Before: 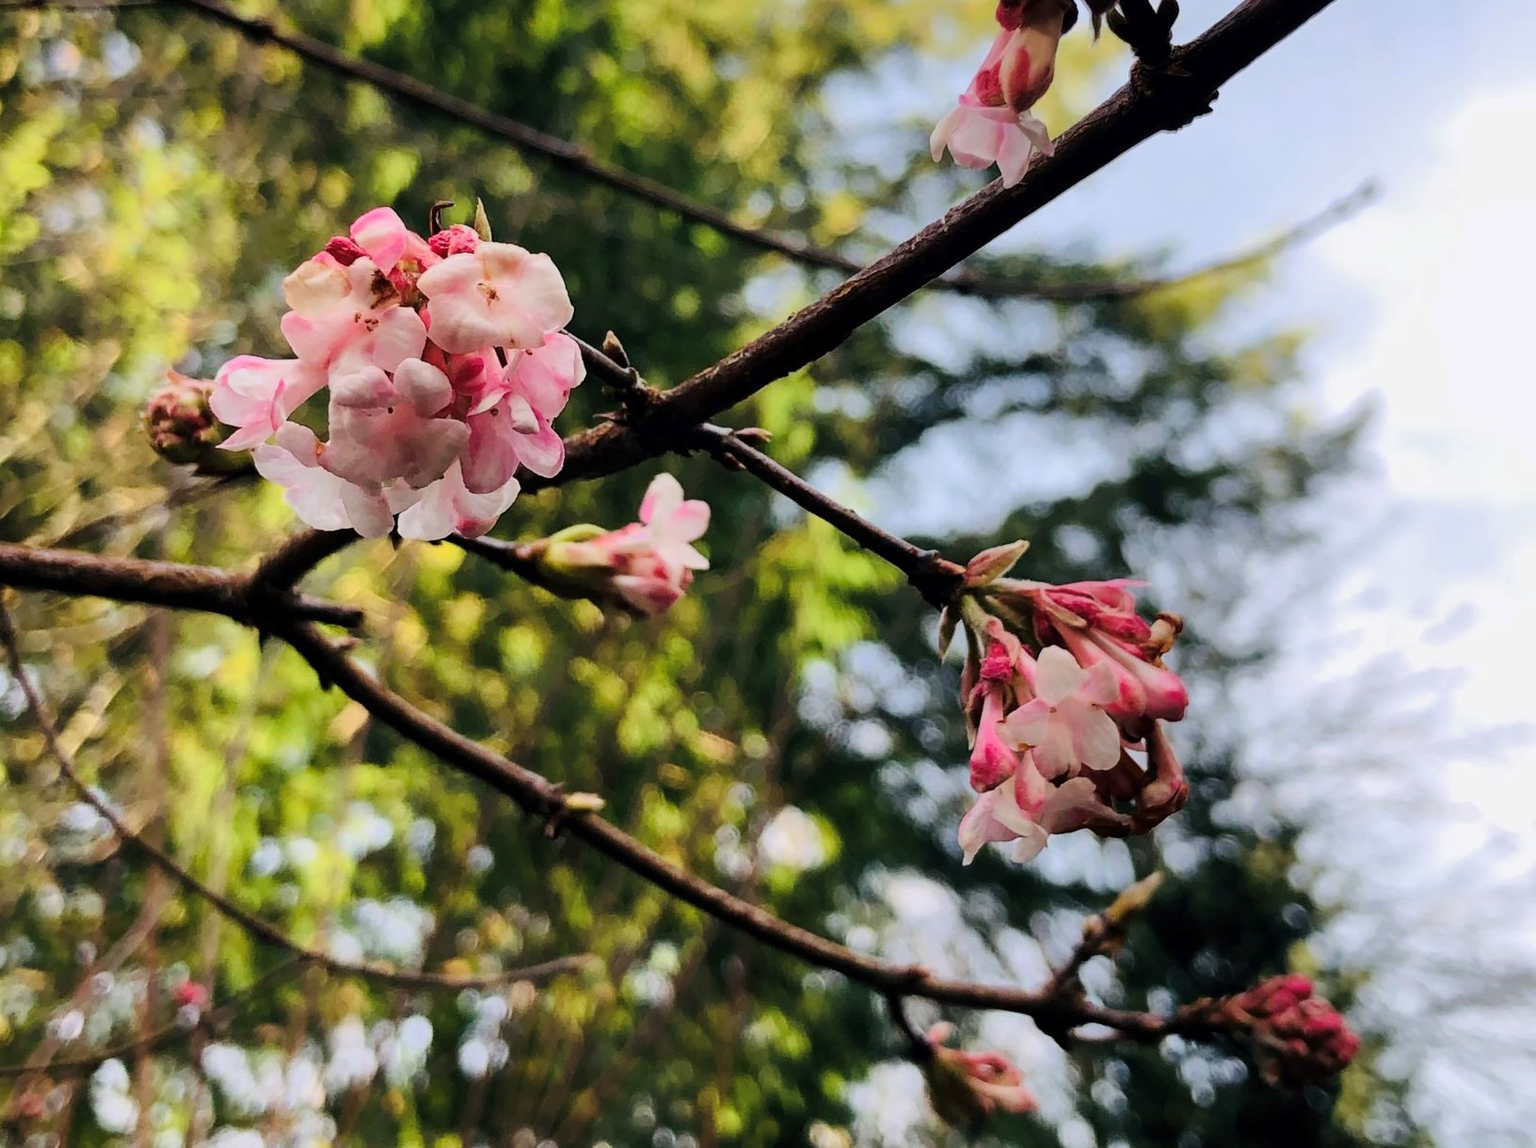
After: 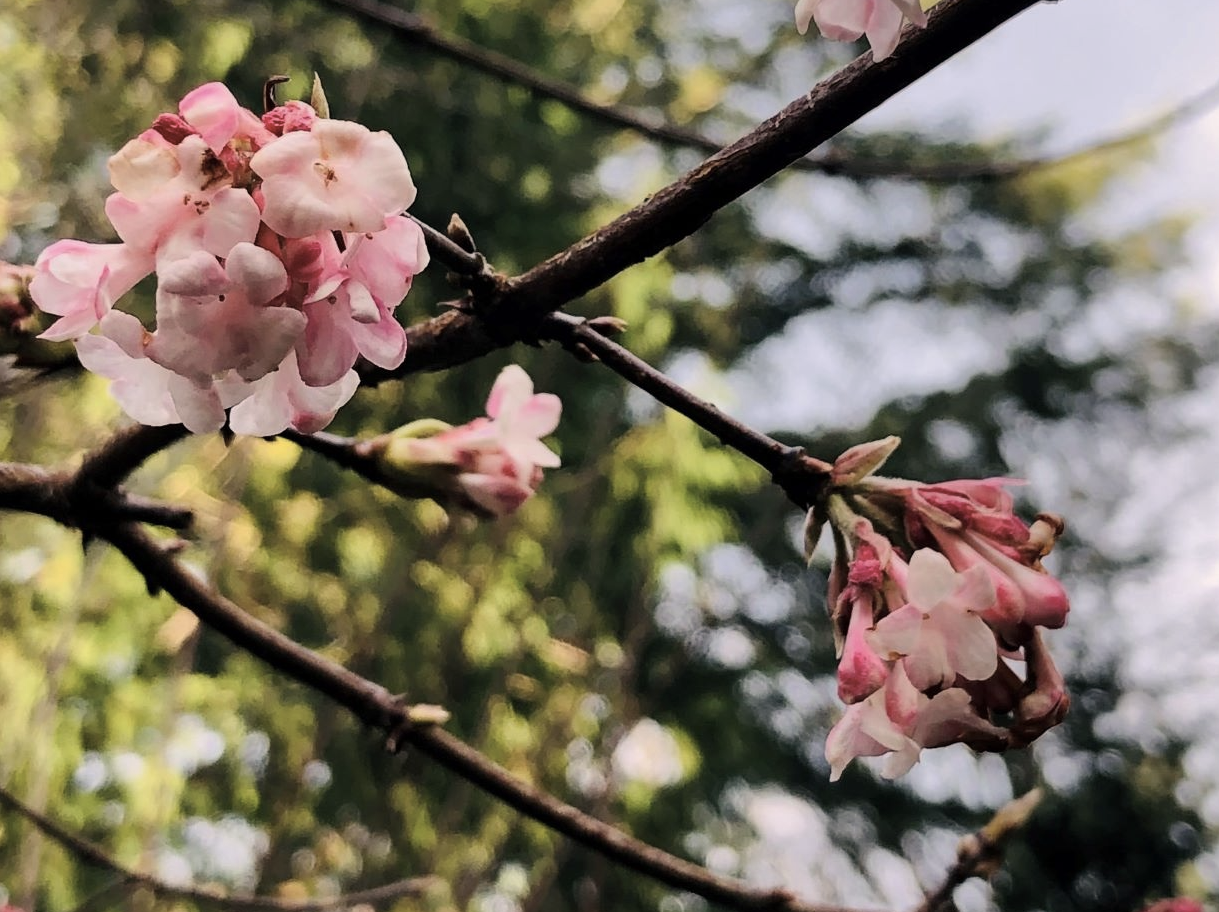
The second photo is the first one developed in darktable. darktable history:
color correction: highlights a* 5.59, highlights b* 5.24, saturation 0.68
crop and rotate: left 11.831%, top 11.346%, right 13.429%, bottom 13.899%
